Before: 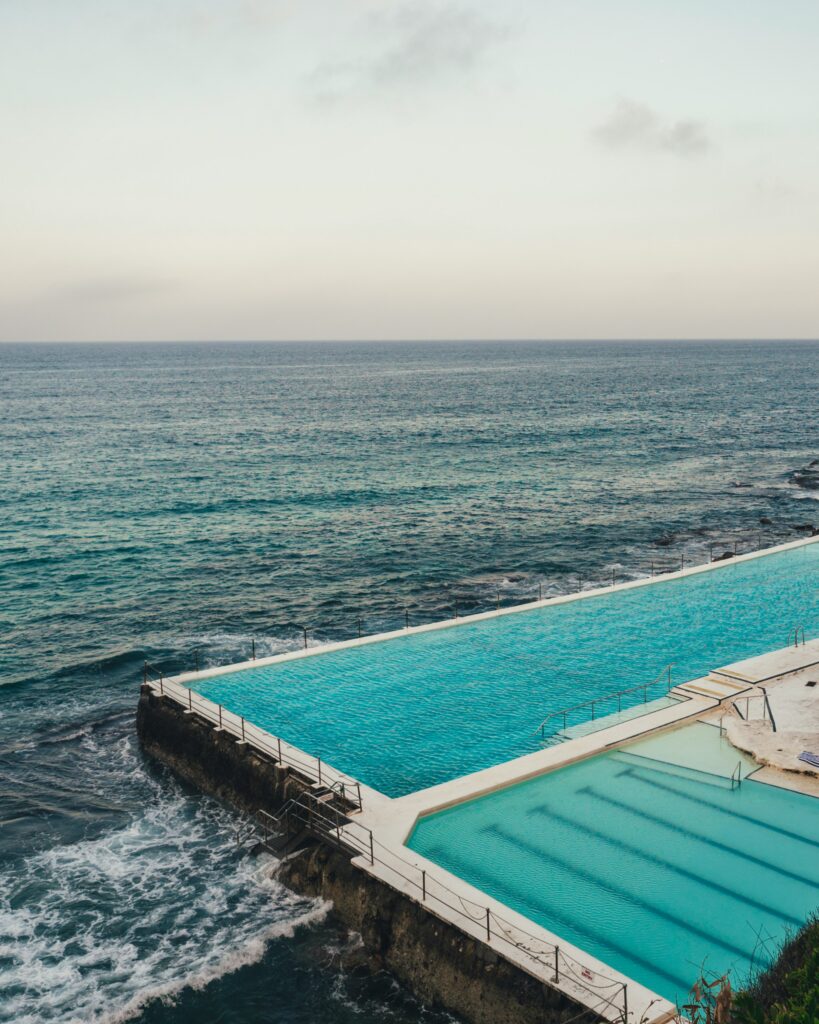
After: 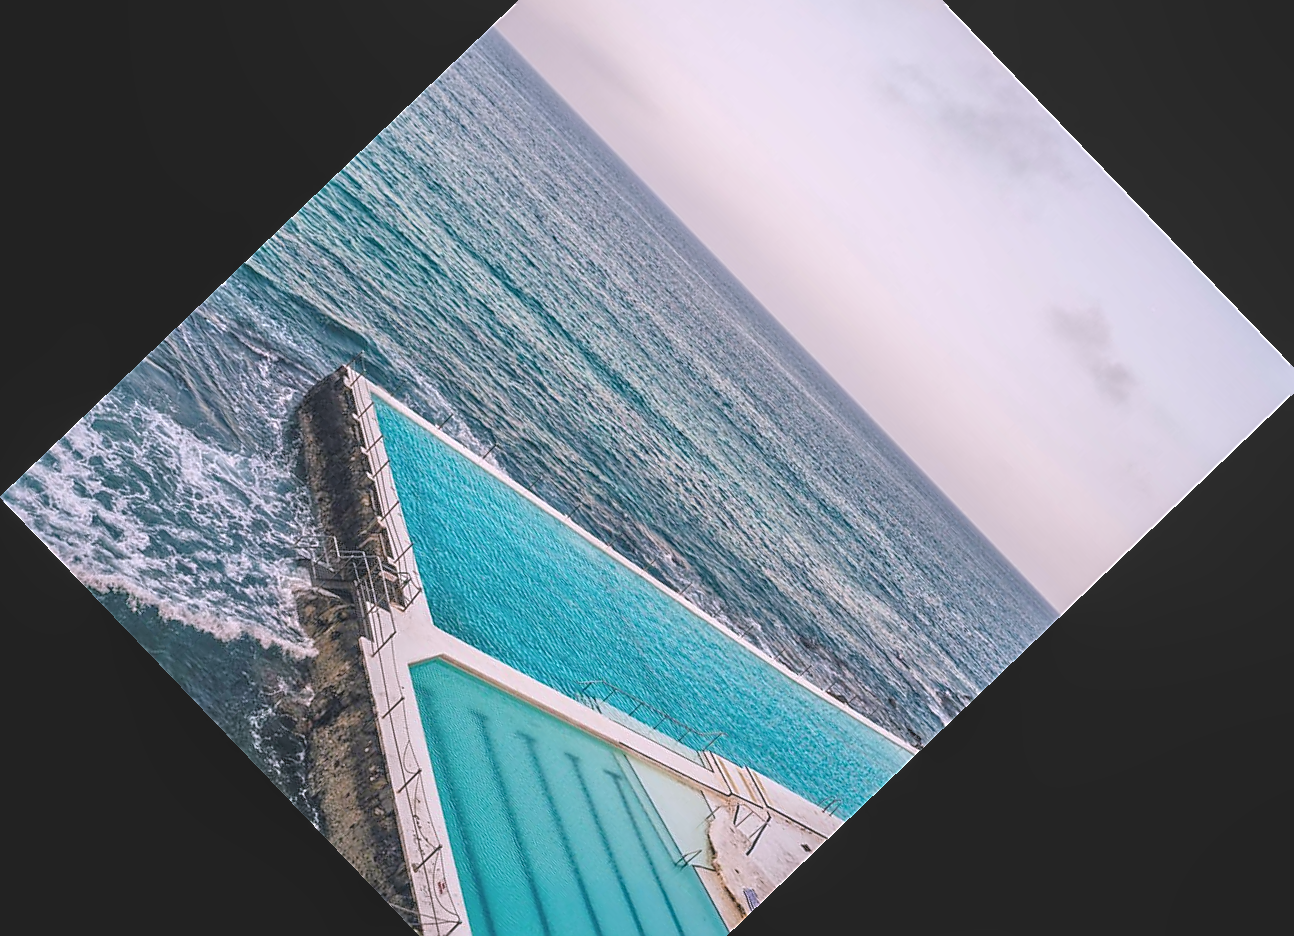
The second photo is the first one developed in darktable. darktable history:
crop and rotate: angle -46.26°, top 16.234%, right 0.912%, bottom 11.704%
white balance: red 1.066, blue 1.119
sharpen: radius 1.4, amount 1.25, threshold 0.7
local contrast: detail 130%
tone equalizer: -7 EV 0.15 EV, -6 EV 0.6 EV, -5 EV 1.15 EV, -4 EV 1.33 EV, -3 EV 1.15 EV, -2 EV 0.6 EV, -1 EV 0.15 EV, mask exposure compensation -0.5 EV
color balance rgb: linear chroma grading › global chroma 15%, perceptual saturation grading › global saturation 30%
exposure: black level correction 0.001, exposure 0.5 EV, compensate exposure bias true, compensate highlight preservation false
contrast brightness saturation: contrast -0.26, saturation -0.43
